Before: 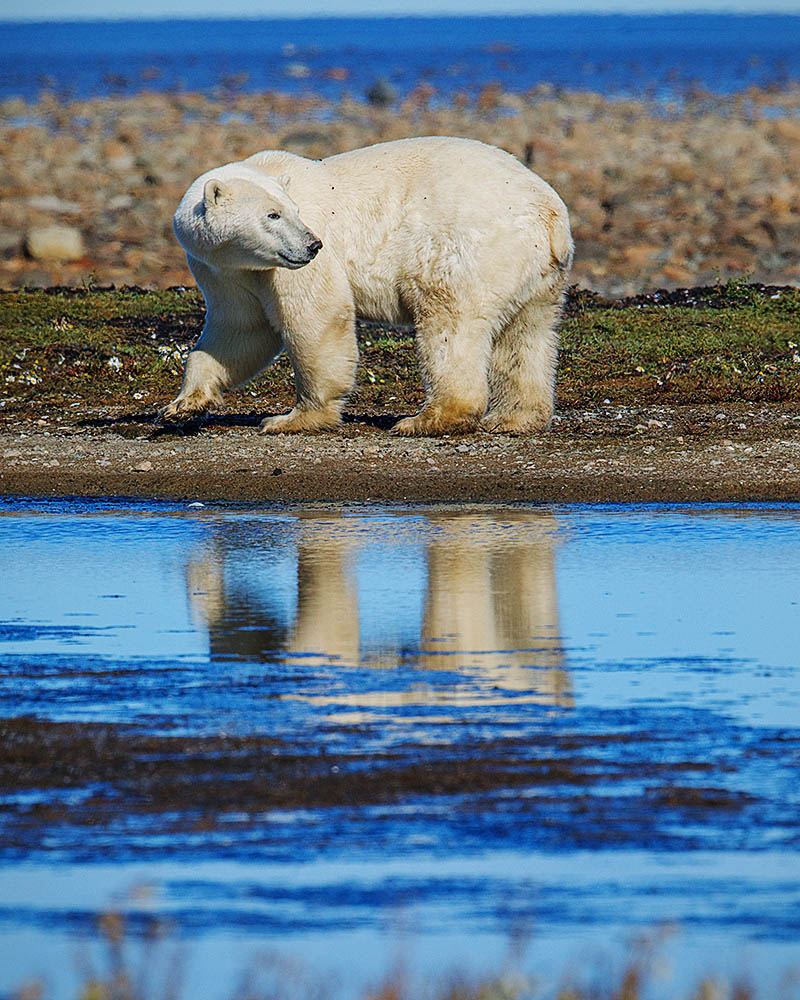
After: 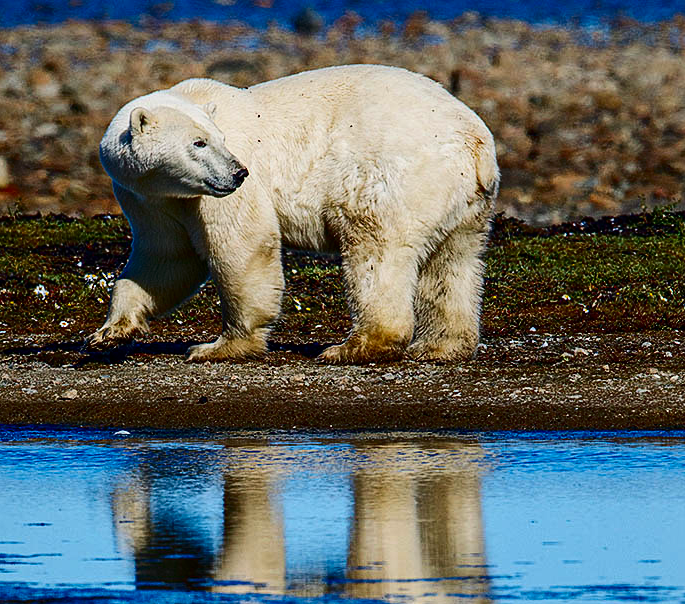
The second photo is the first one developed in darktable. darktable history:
exposure: compensate highlight preservation false
crop and rotate: left 9.345%, top 7.22%, right 4.982%, bottom 32.331%
contrast brightness saturation: contrast 0.24, brightness -0.24, saturation 0.14
